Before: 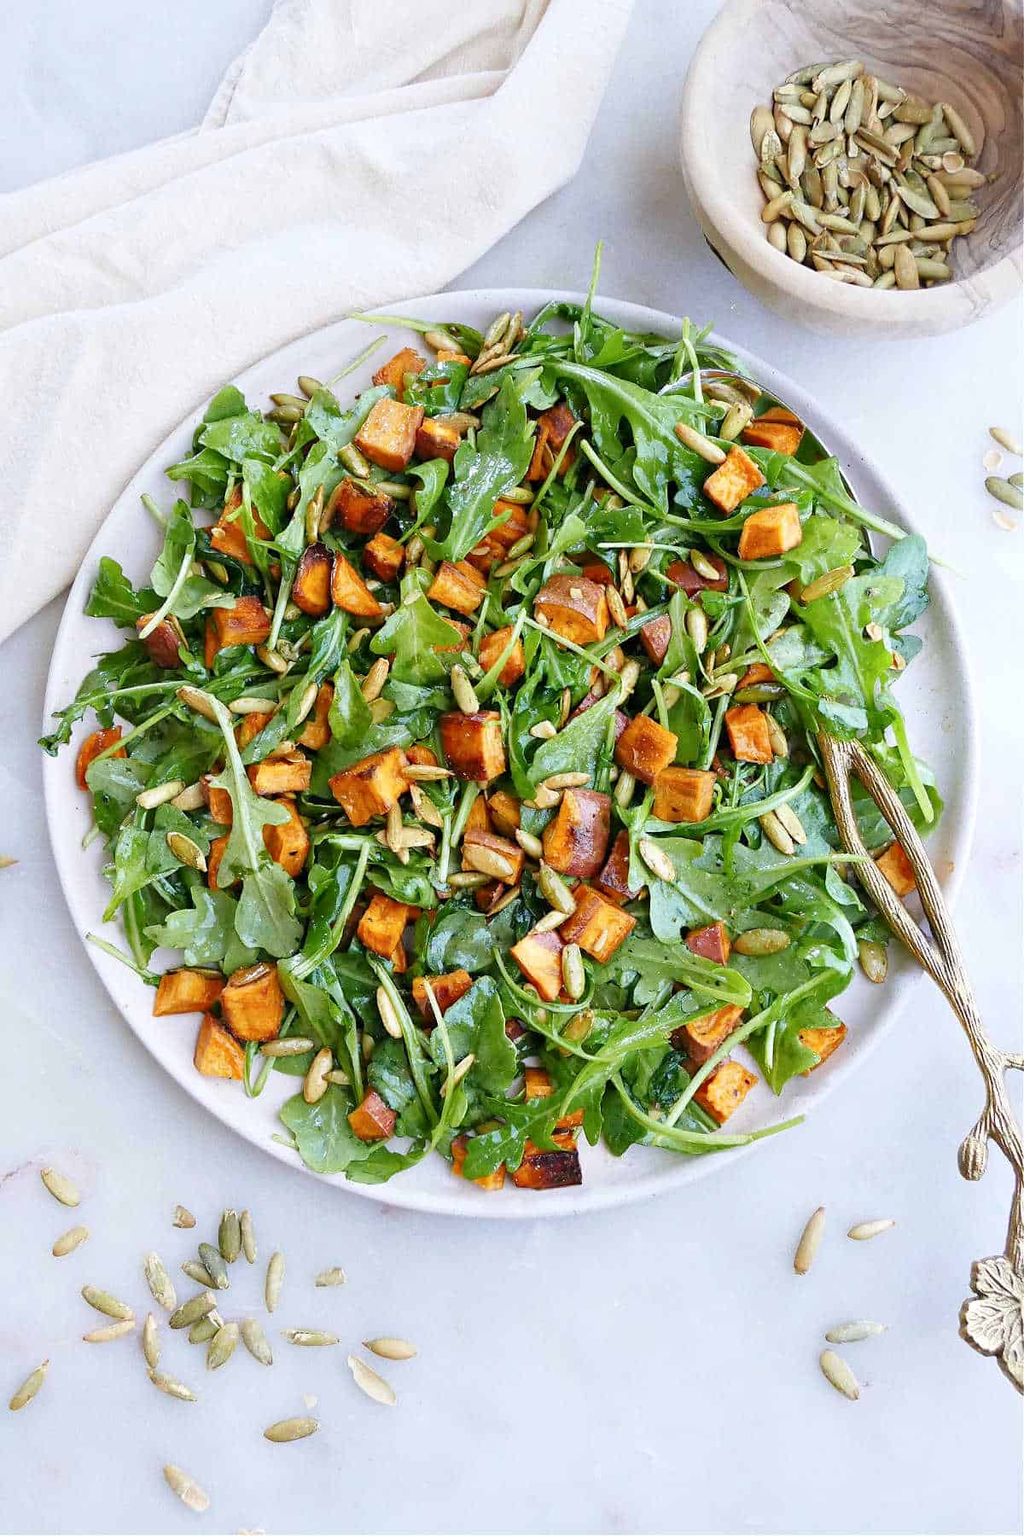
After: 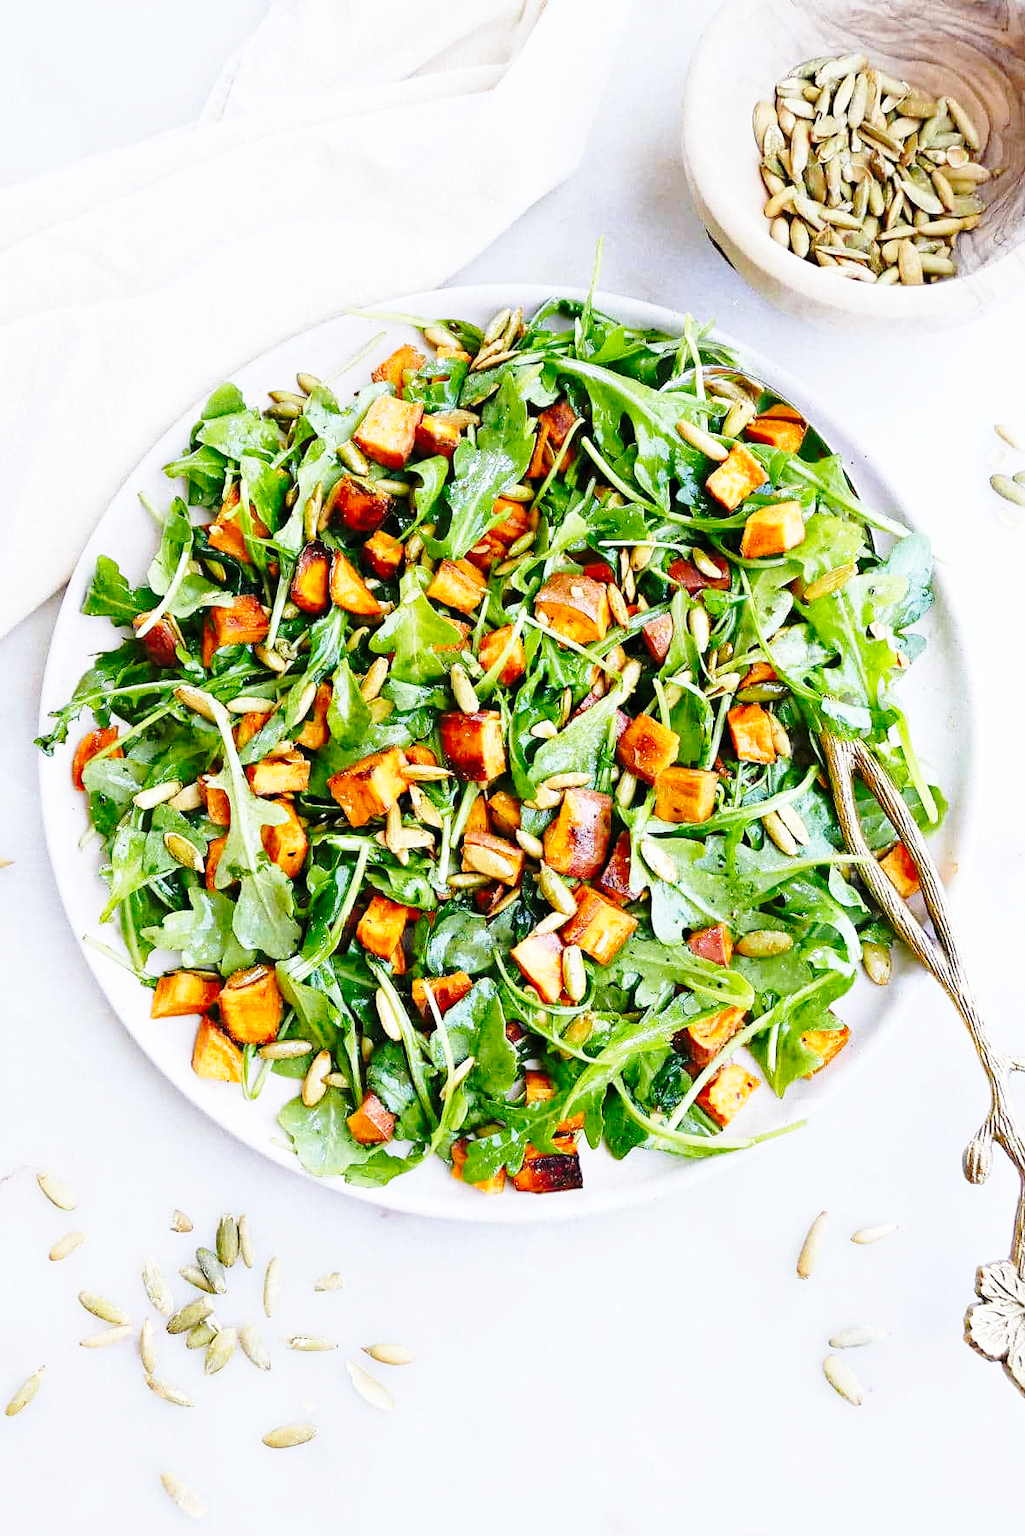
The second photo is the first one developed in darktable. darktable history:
crop: left 0.434%, top 0.485%, right 0.244%, bottom 0.386%
base curve: curves: ch0 [(0, 0) (0.04, 0.03) (0.133, 0.232) (0.448, 0.748) (0.843, 0.968) (1, 1)], preserve colors none
